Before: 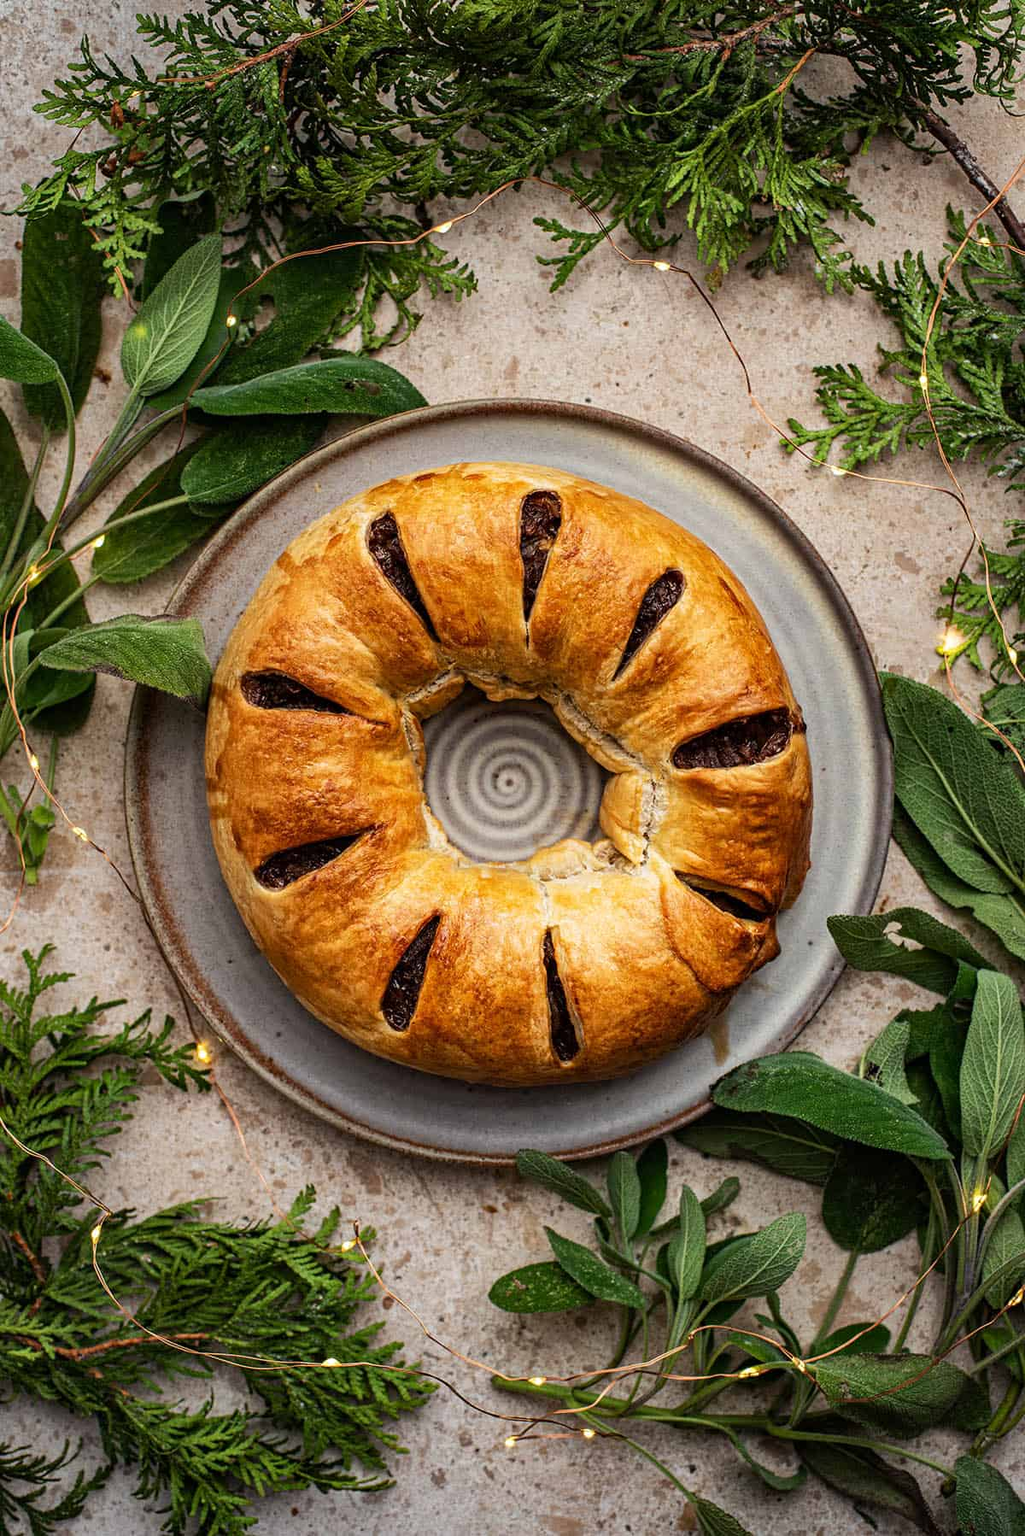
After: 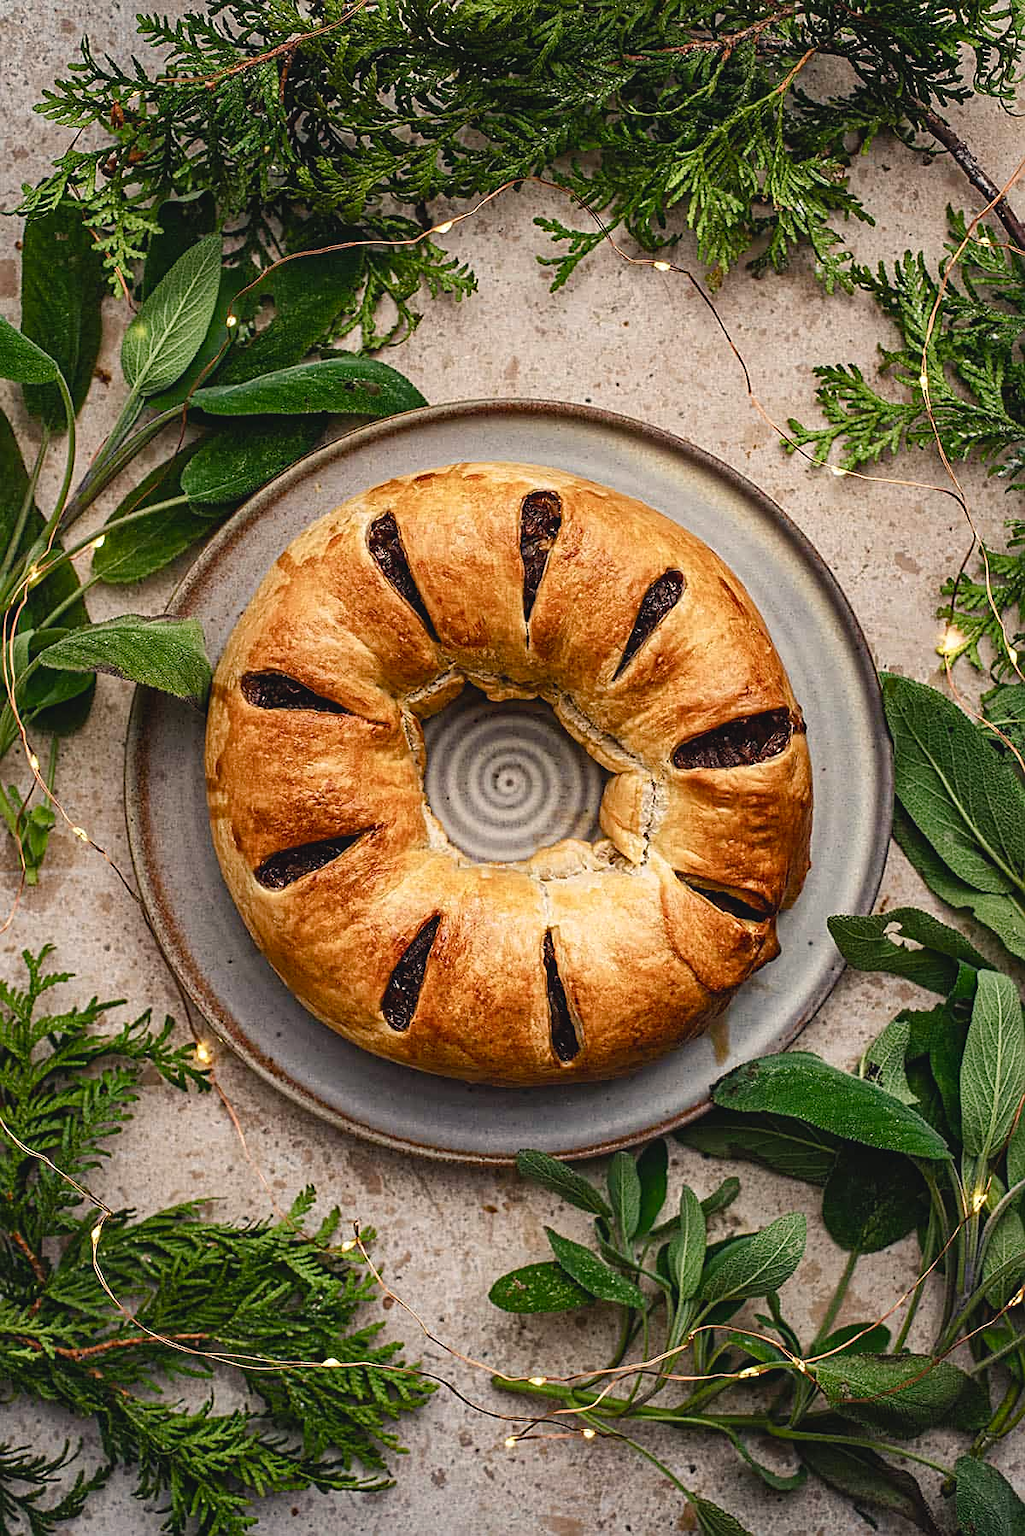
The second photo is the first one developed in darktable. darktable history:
color balance rgb: shadows lift › chroma 2%, shadows lift › hue 250°, power › hue 326.4°, highlights gain › chroma 2%, highlights gain › hue 64.8°, global offset › luminance 0.5%, global offset › hue 58.8°, perceptual saturation grading › highlights -25%, perceptual saturation grading › shadows 30%, global vibrance 15%
sharpen: on, module defaults
